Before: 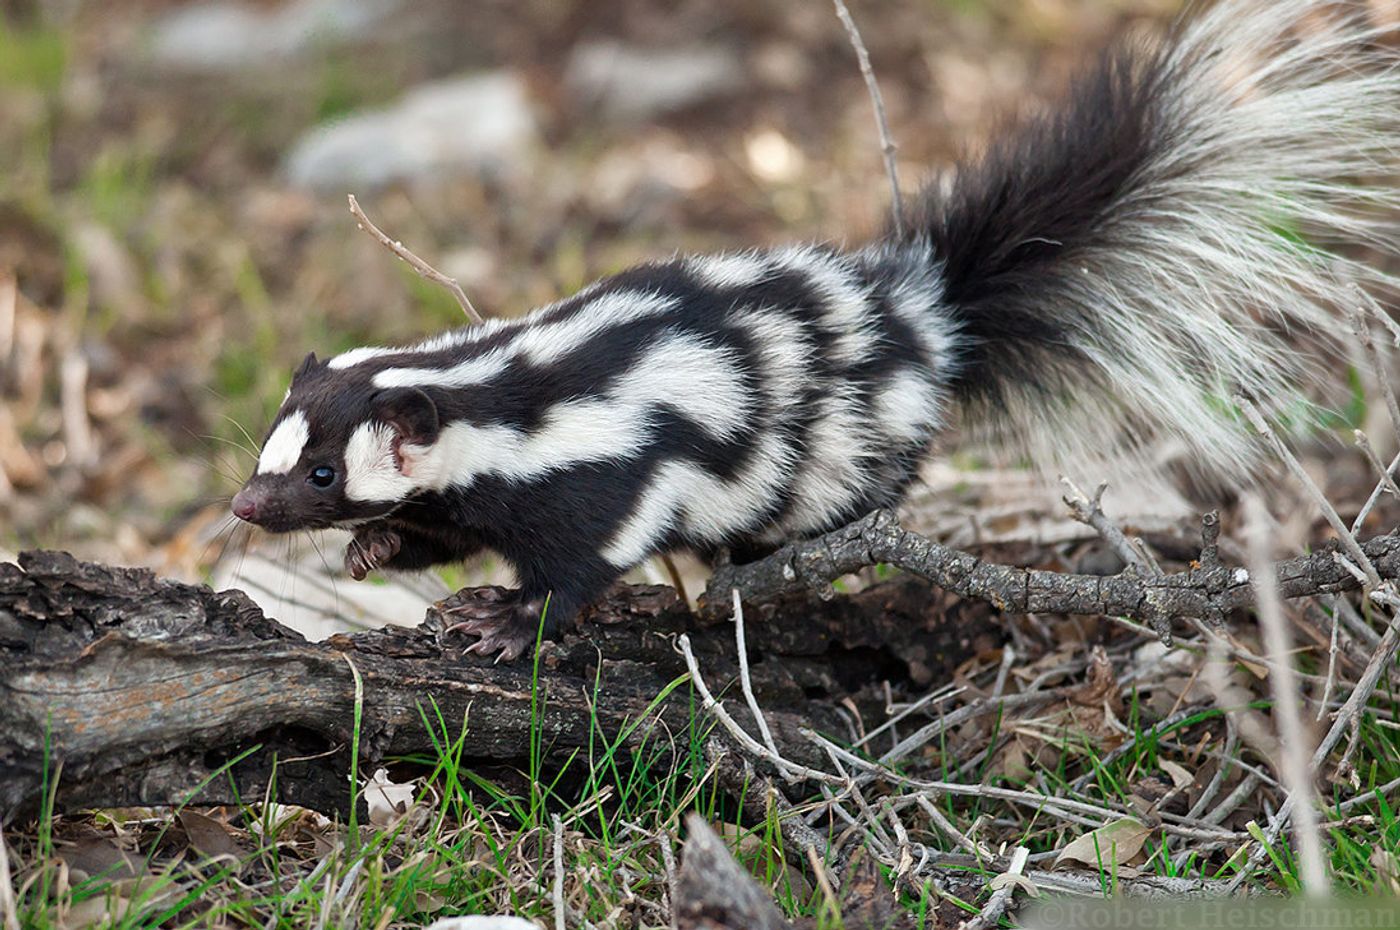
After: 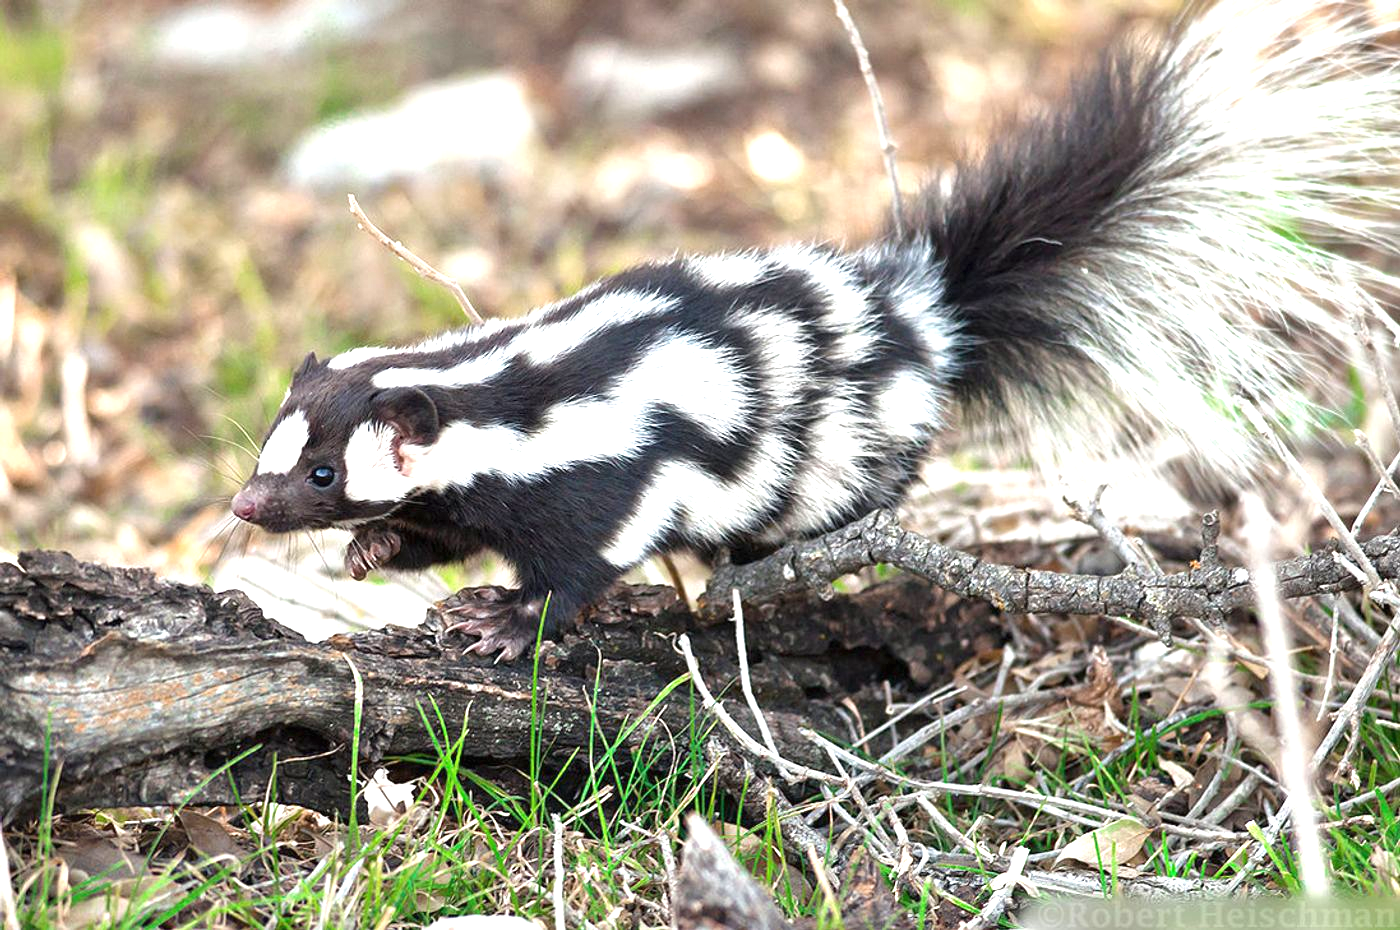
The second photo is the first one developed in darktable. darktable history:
exposure: black level correction 0, exposure 1.199 EV, compensate highlight preservation false
color correction: highlights b* -0.037
